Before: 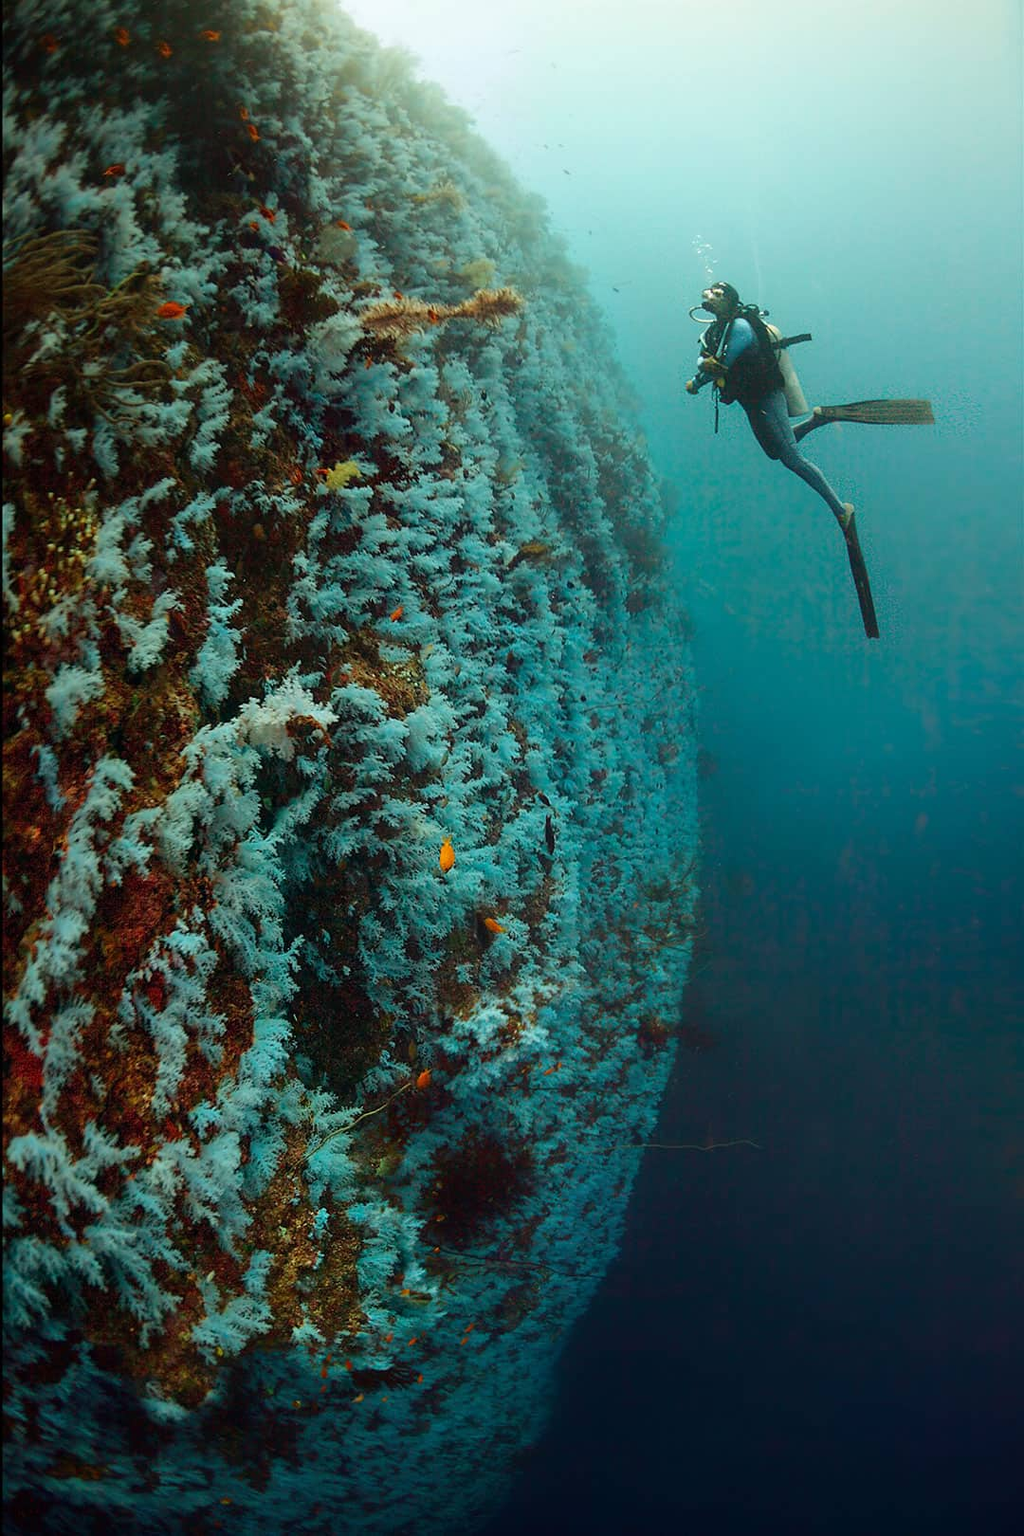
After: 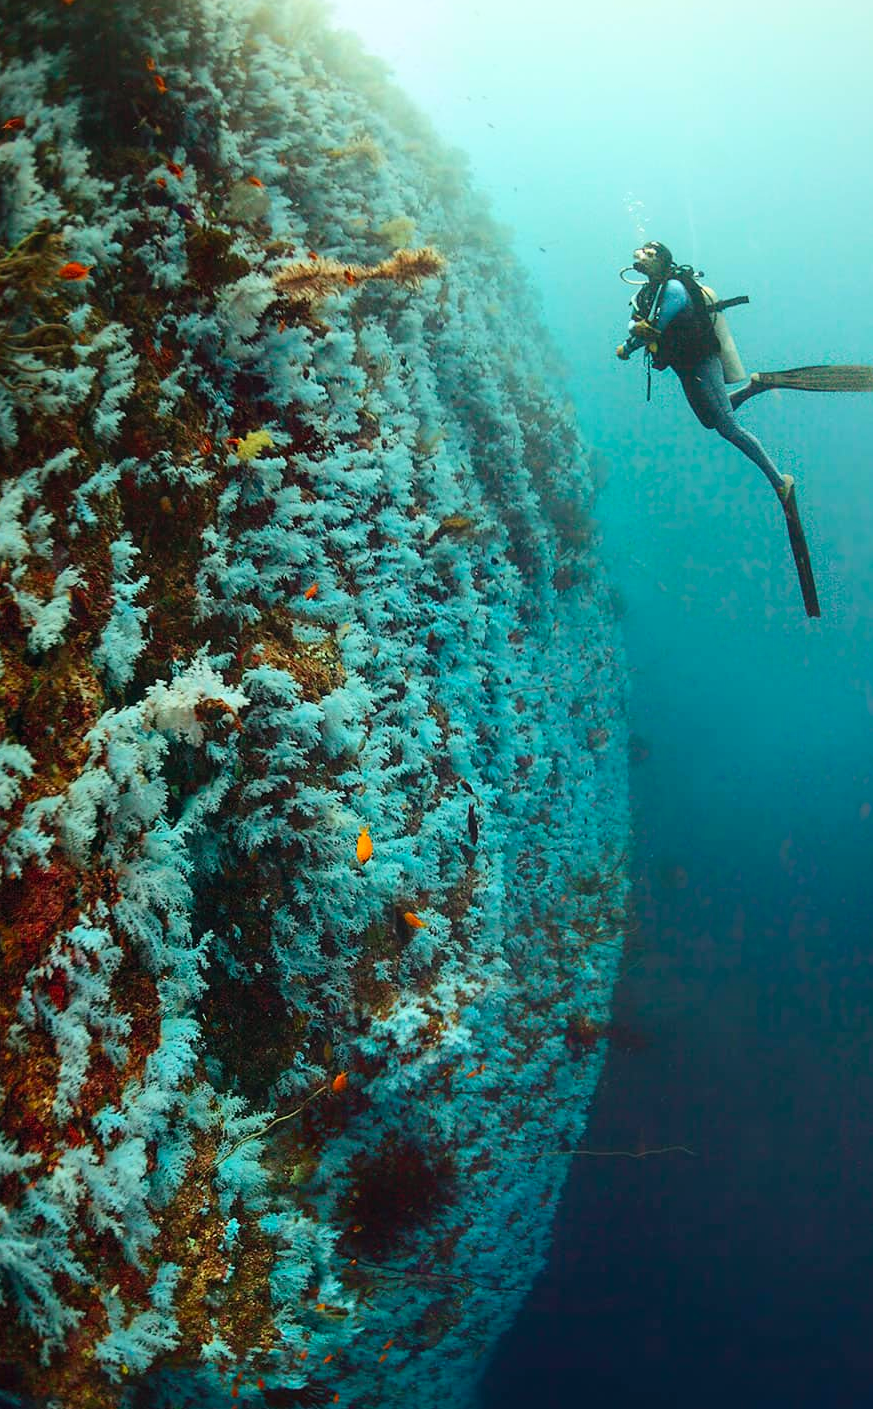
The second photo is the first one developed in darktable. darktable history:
crop: left 9.929%, top 3.475%, right 9.188%, bottom 9.529%
contrast brightness saturation: contrast 0.2, brightness 0.16, saturation 0.22
